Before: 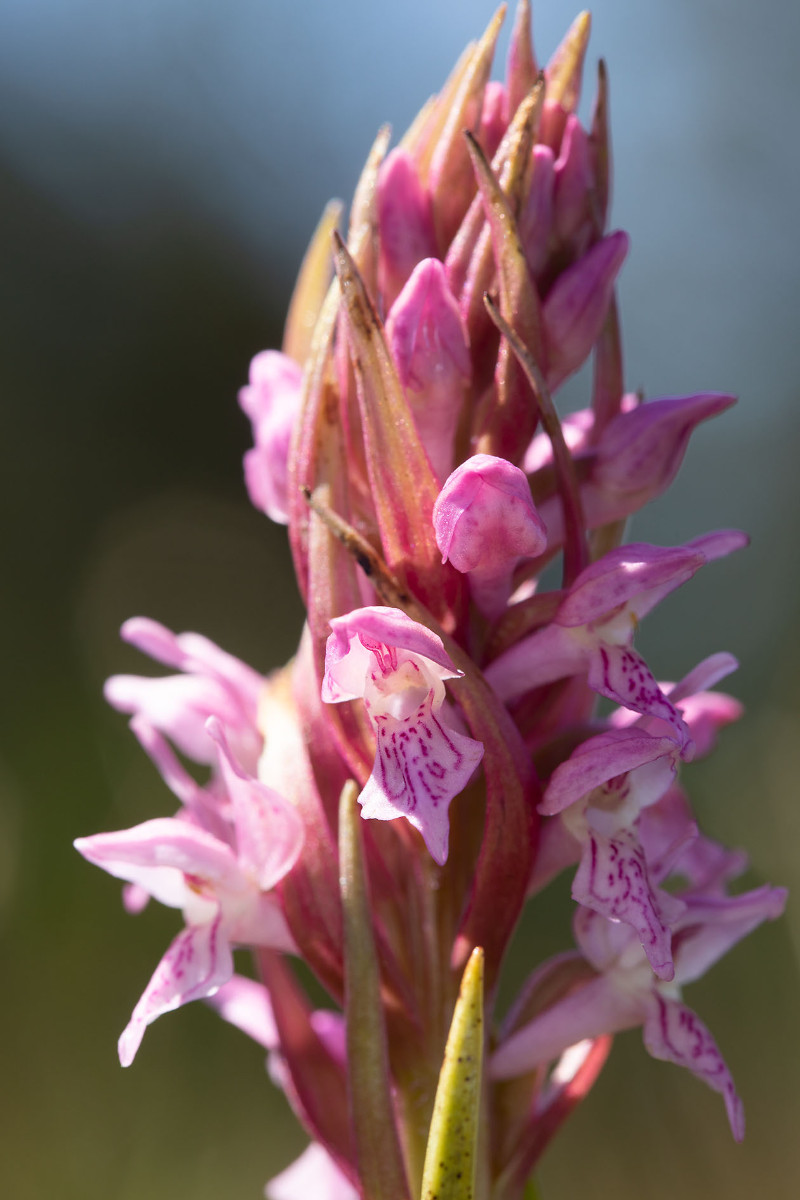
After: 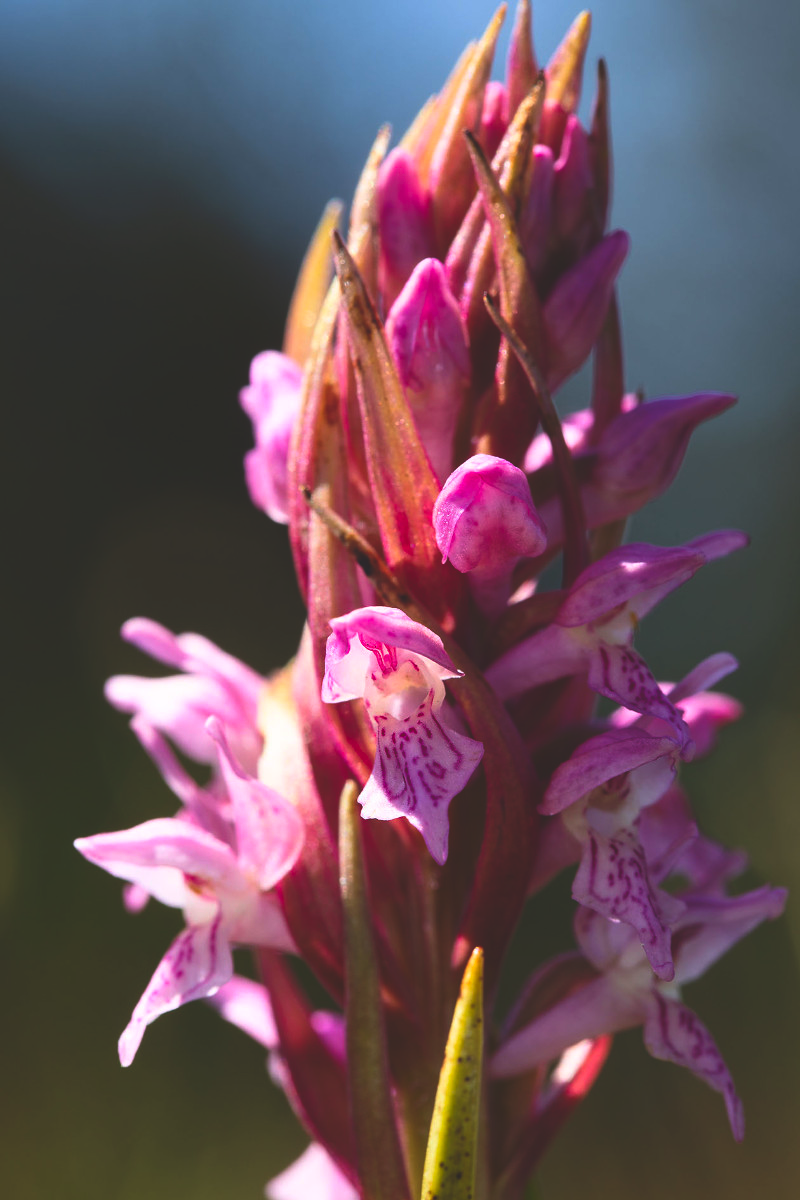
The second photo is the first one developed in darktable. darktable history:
contrast brightness saturation: contrast 0.16, saturation 0.32
rgb curve: curves: ch0 [(0, 0.186) (0.314, 0.284) (0.775, 0.708) (1, 1)], compensate middle gray true, preserve colors none
